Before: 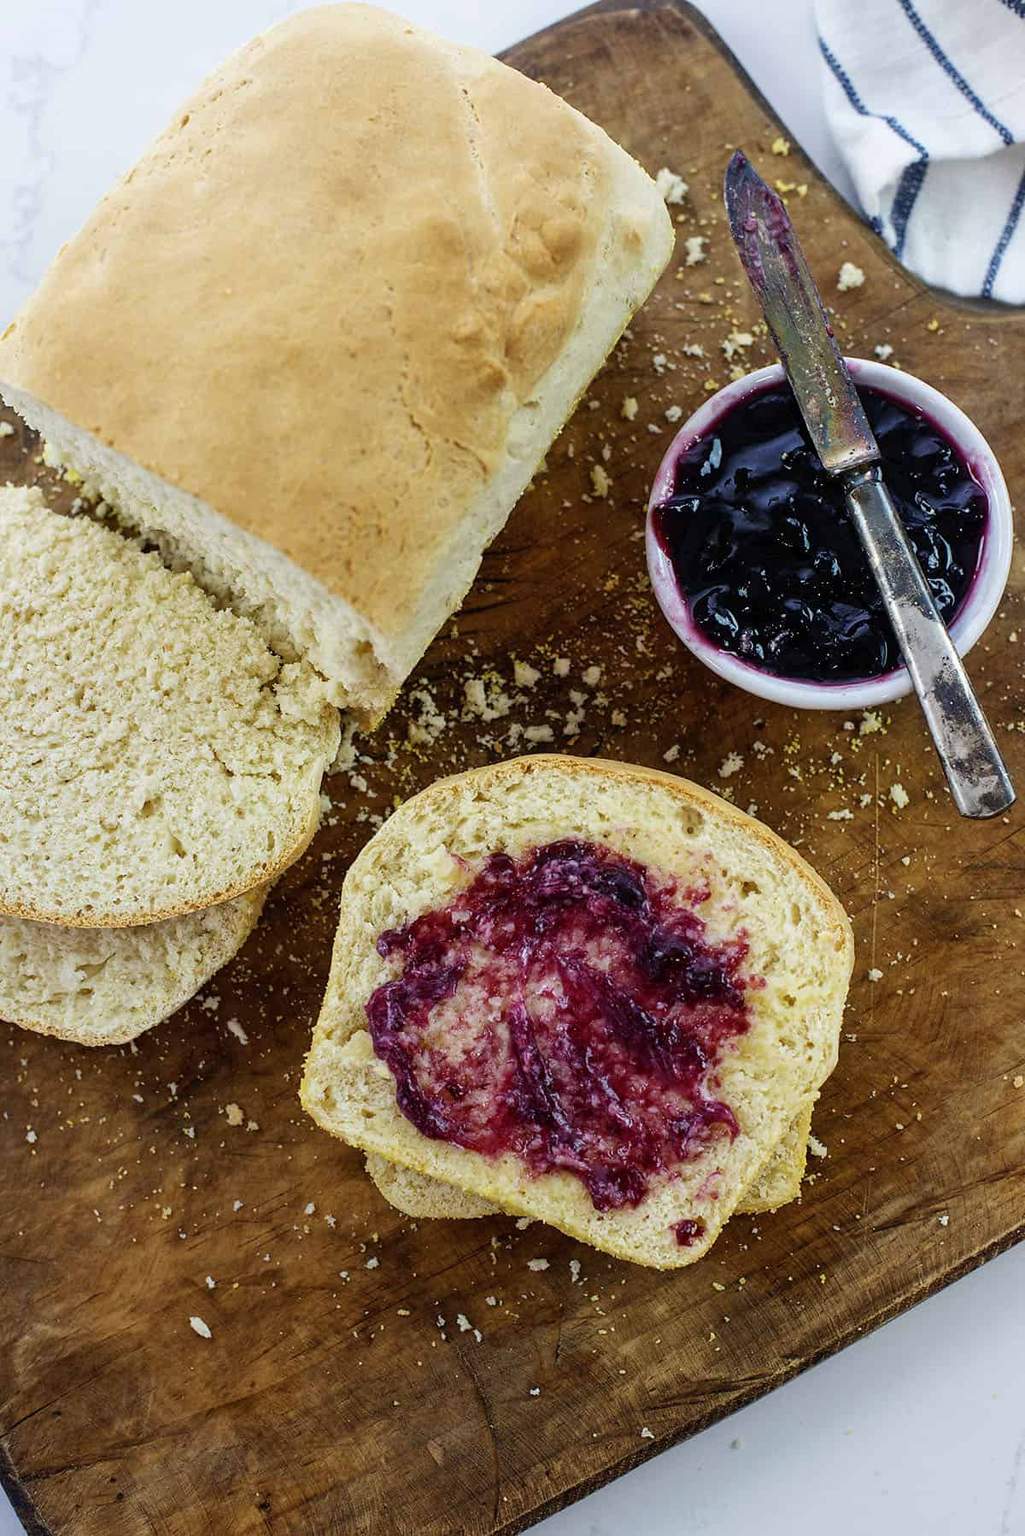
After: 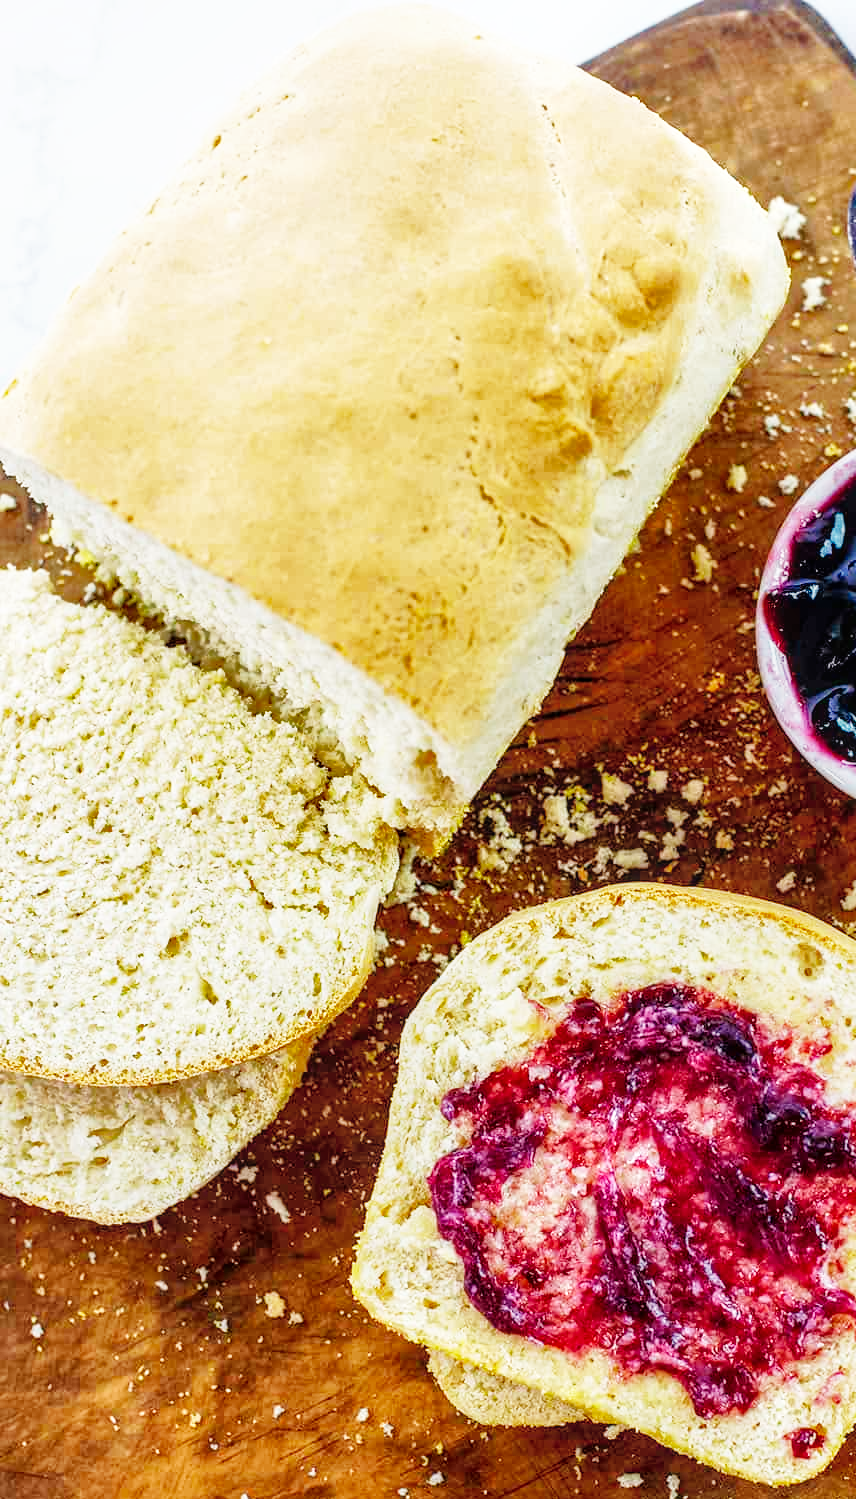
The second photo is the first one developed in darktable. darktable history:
base curve: curves: ch0 [(0, 0) (0.018, 0.026) (0.143, 0.37) (0.33, 0.731) (0.458, 0.853) (0.735, 0.965) (0.905, 0.986) (1, 1)], preserve colors none
local contrast: on, module defaults
shadows and highlights: on, module defaults
crop: right 28.609%, bottom 16.61%
